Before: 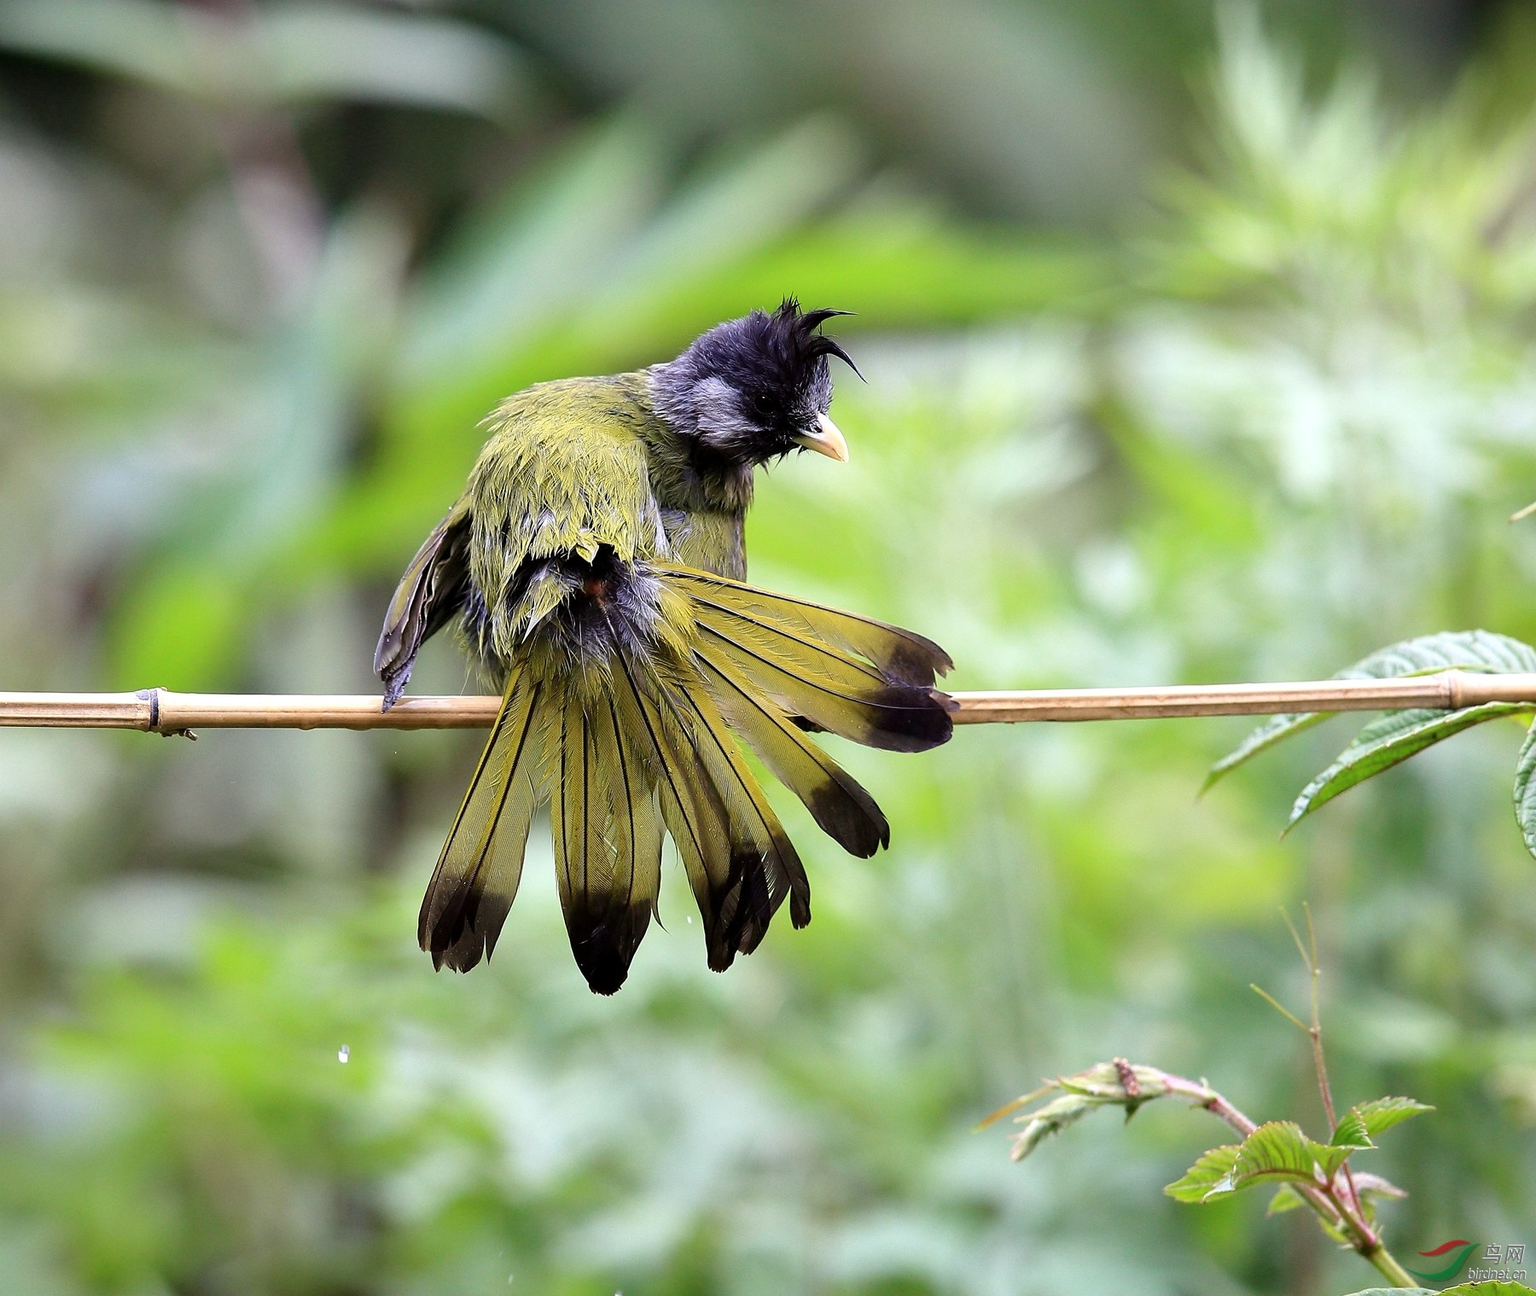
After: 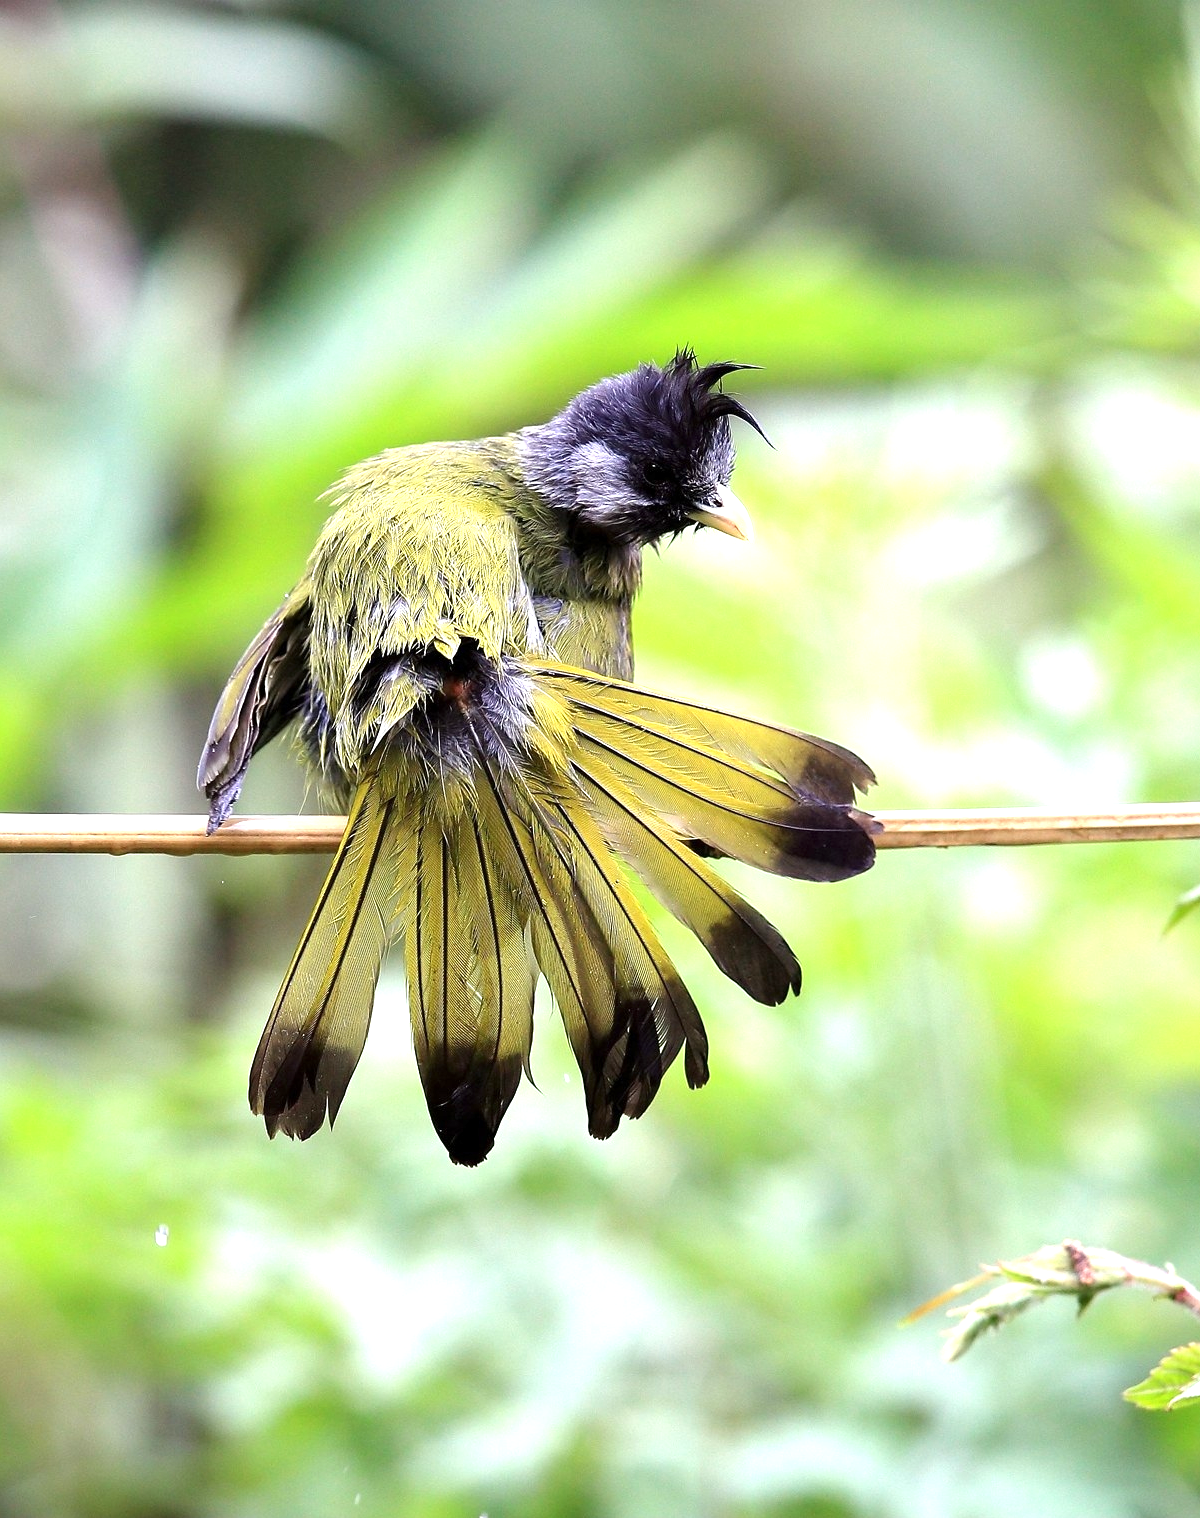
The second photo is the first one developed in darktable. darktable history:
crop and rotate: left 13.425%, right 19.879%
exposure: exposure 0.753 EV, compensate highlight preservation false
